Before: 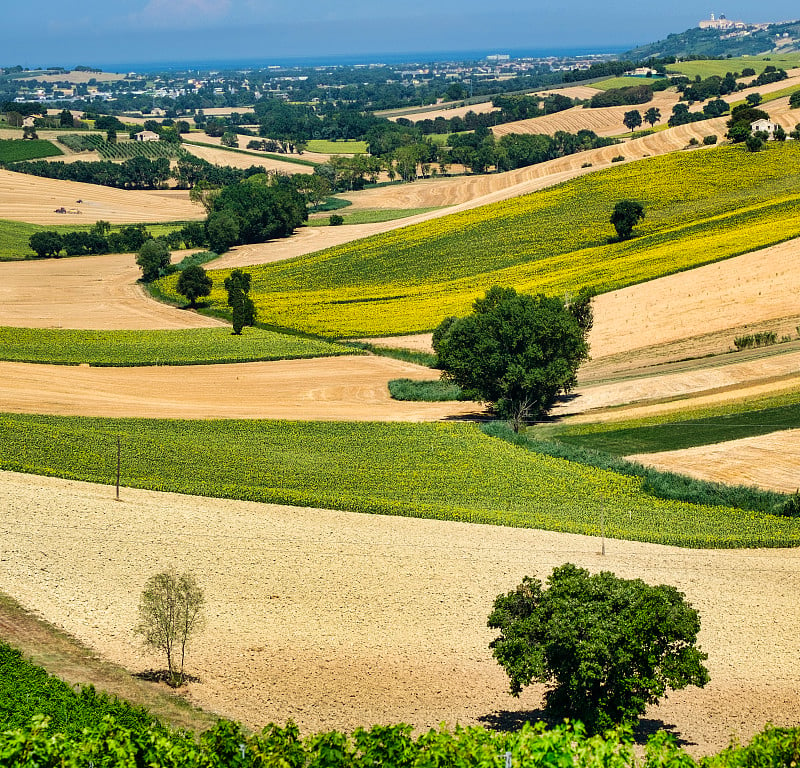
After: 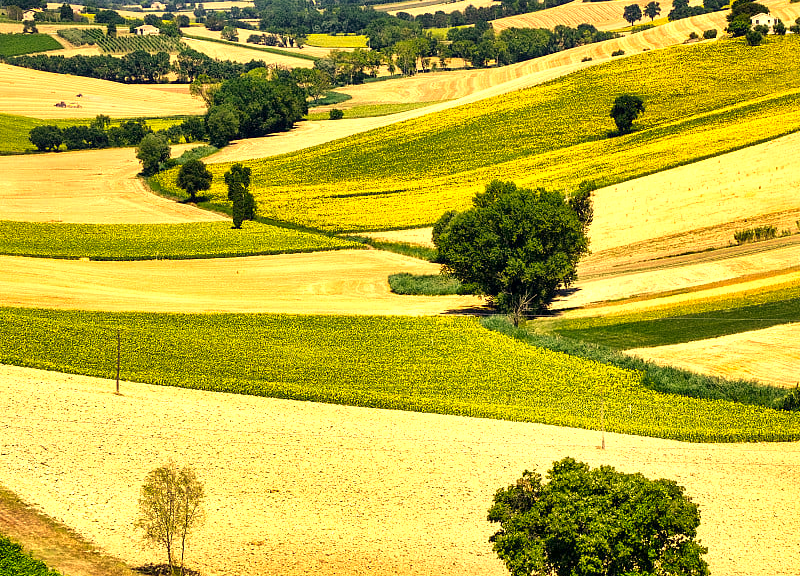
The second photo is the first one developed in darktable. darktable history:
local contrast: mode bilateral grid, contrast 20, coarseness 50, detail 161%, midtone range 0.2
exposure: black level correction 0, exposure 0.7 EV, compensate exposure bias true, compensate highlight preservation false
color correction: highlights a* 15, highlights b* 31.55
crop: top 13.819%, bottom 11.169%
